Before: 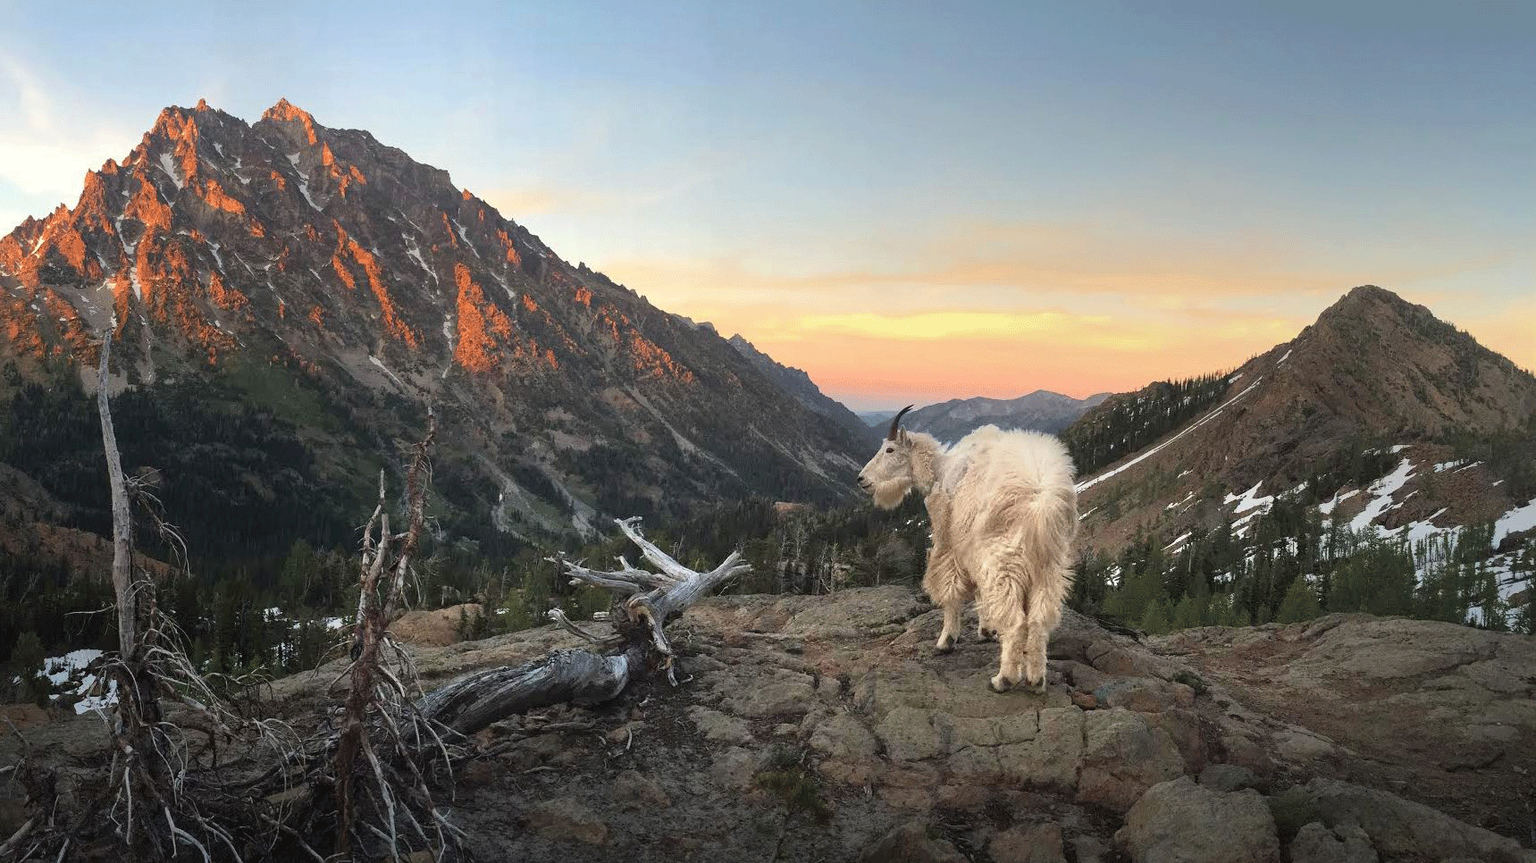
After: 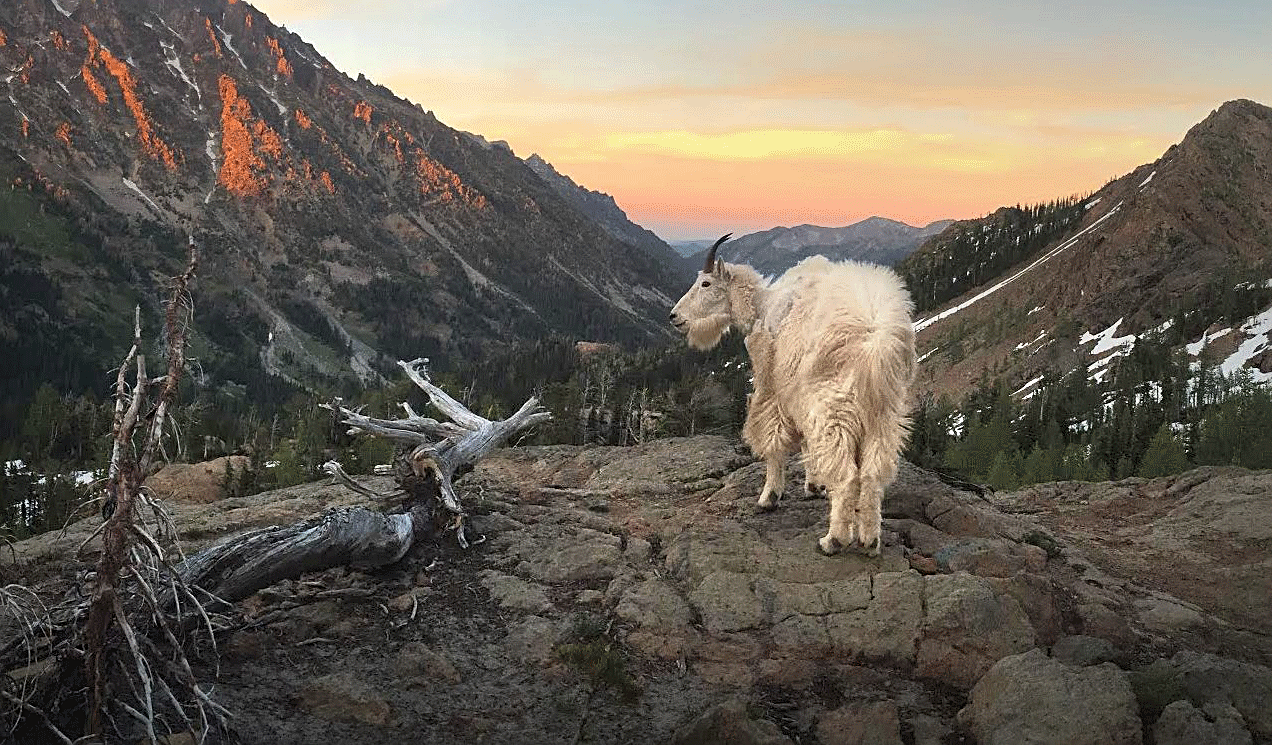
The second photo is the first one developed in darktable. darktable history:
sharpen: on, module defaults
crop: left 16.871%, top 22.857%, right 9.116%
